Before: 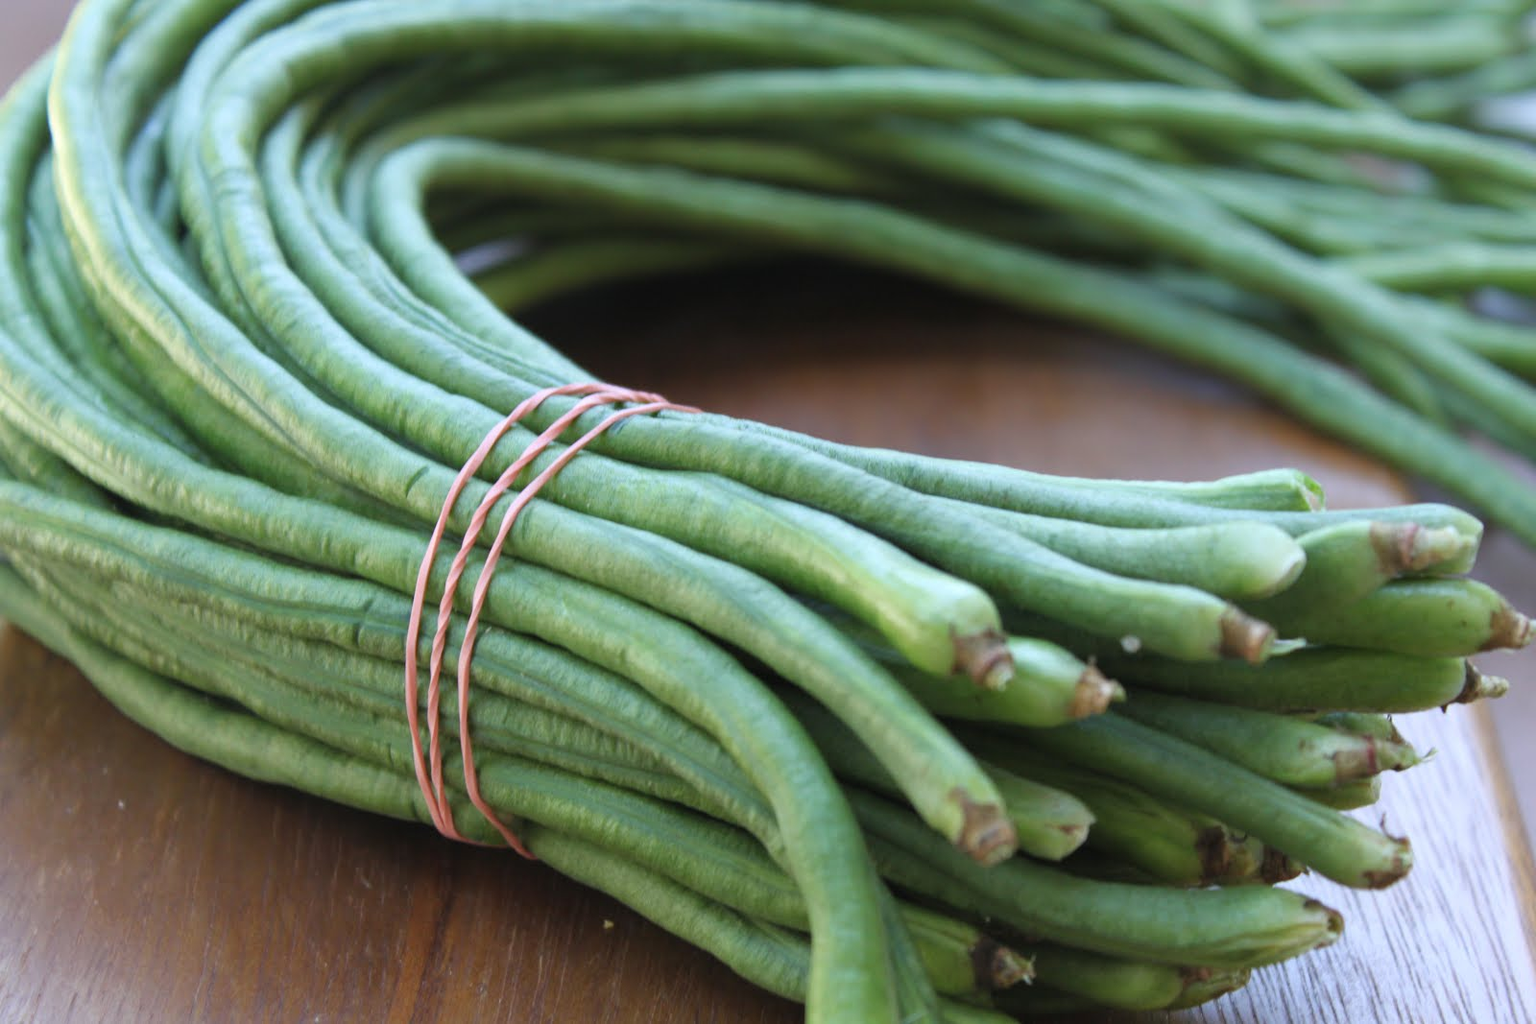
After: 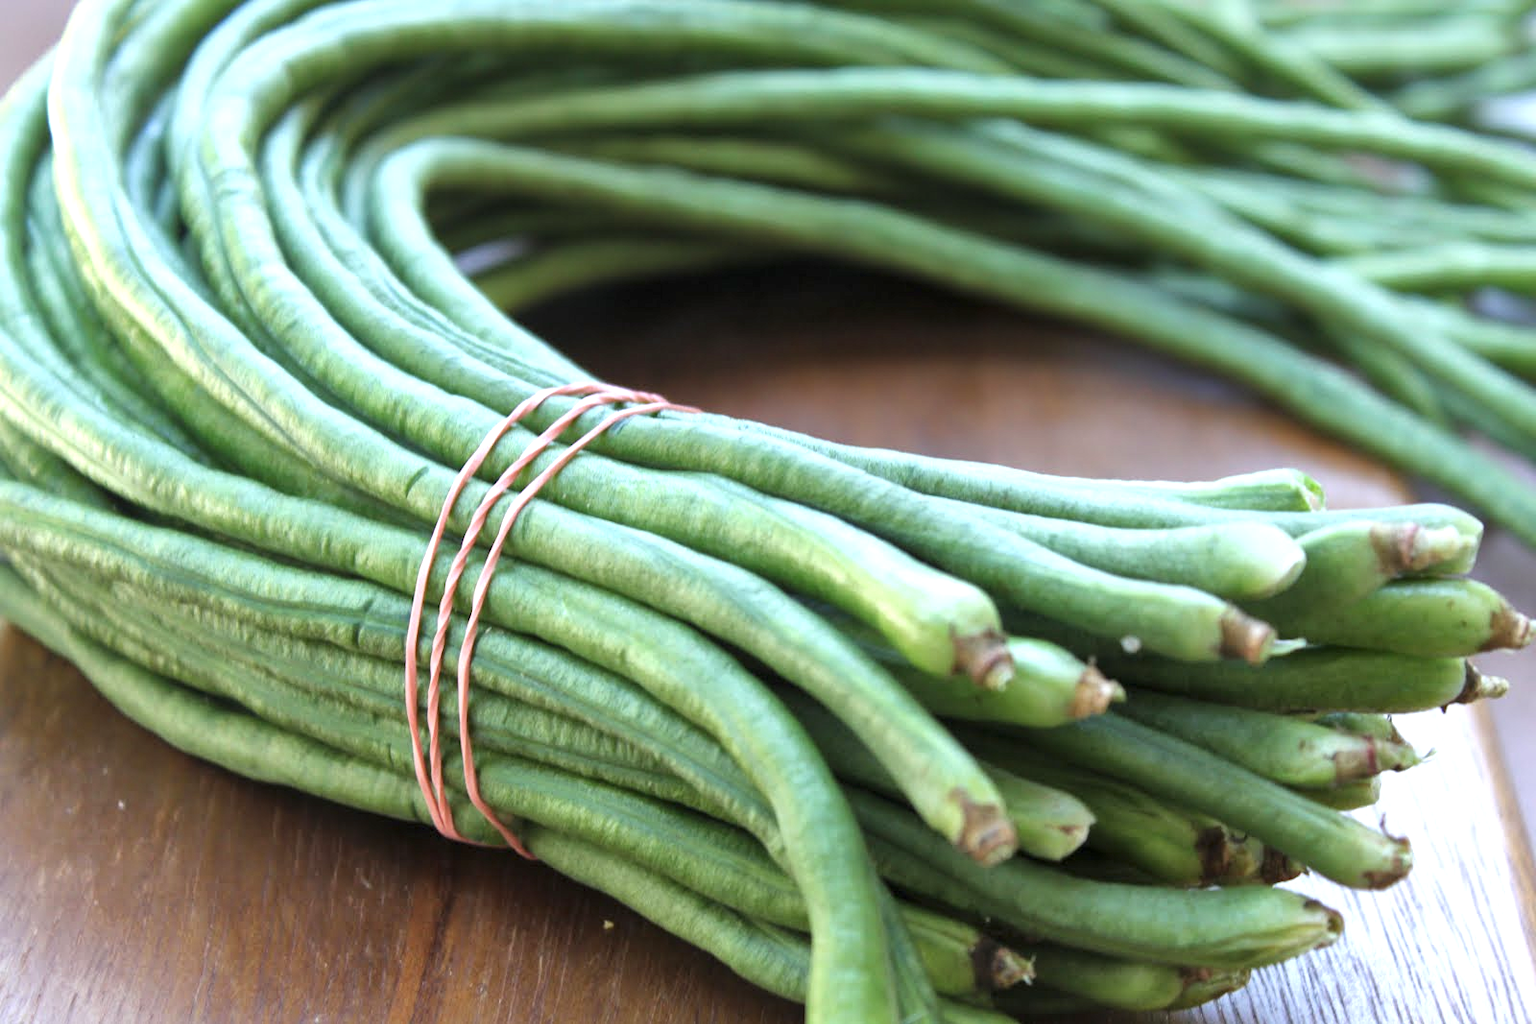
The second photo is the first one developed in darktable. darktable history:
local contrast: mode bilateral grid, contrast 19, coarseness 51, detail 149%, midtone range 0.2
exposure: exposure 0.575 EV, compensate highlight preservation false
